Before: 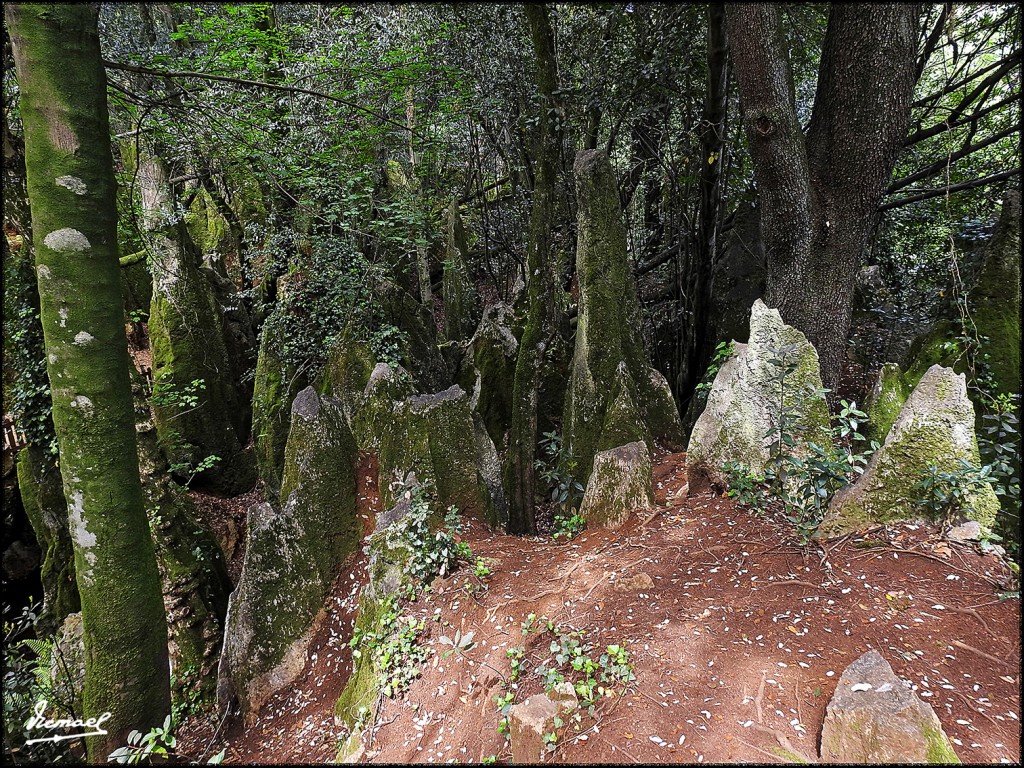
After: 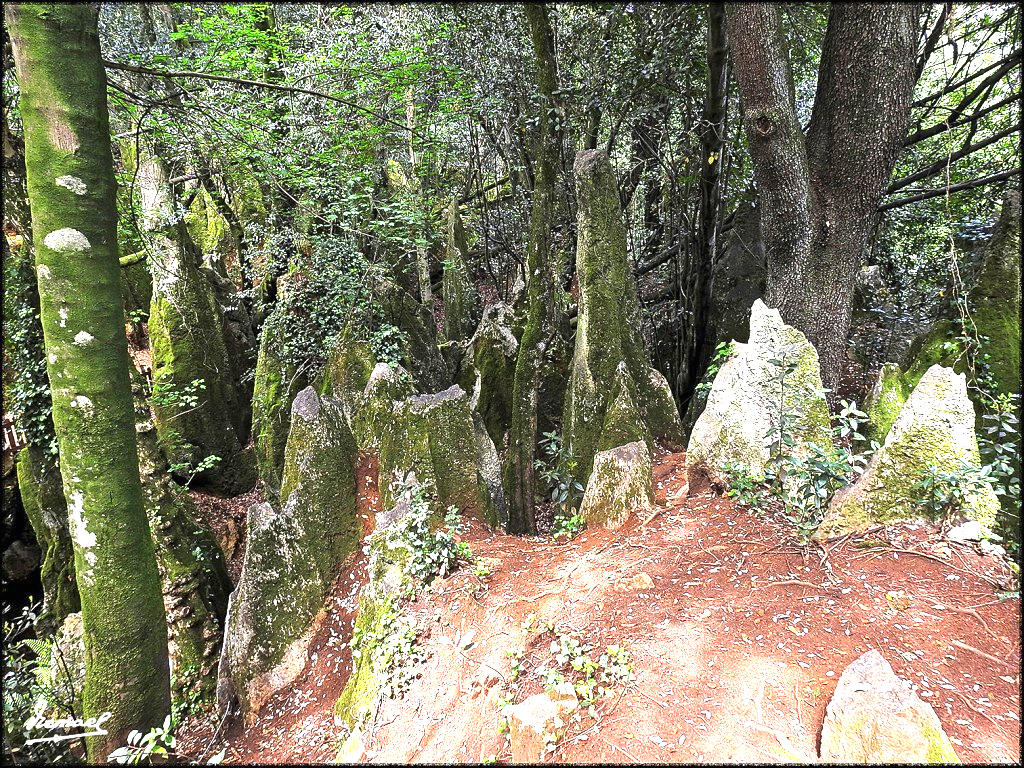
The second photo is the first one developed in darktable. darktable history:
exposure: black level correction 0, exposure 1.619 EV, compensate highlight preservation false
